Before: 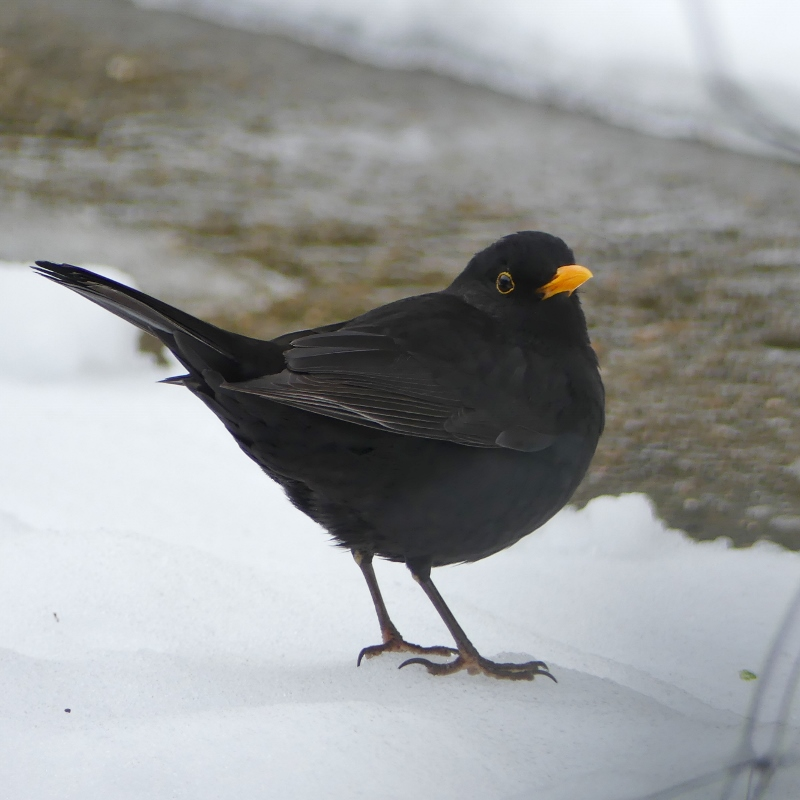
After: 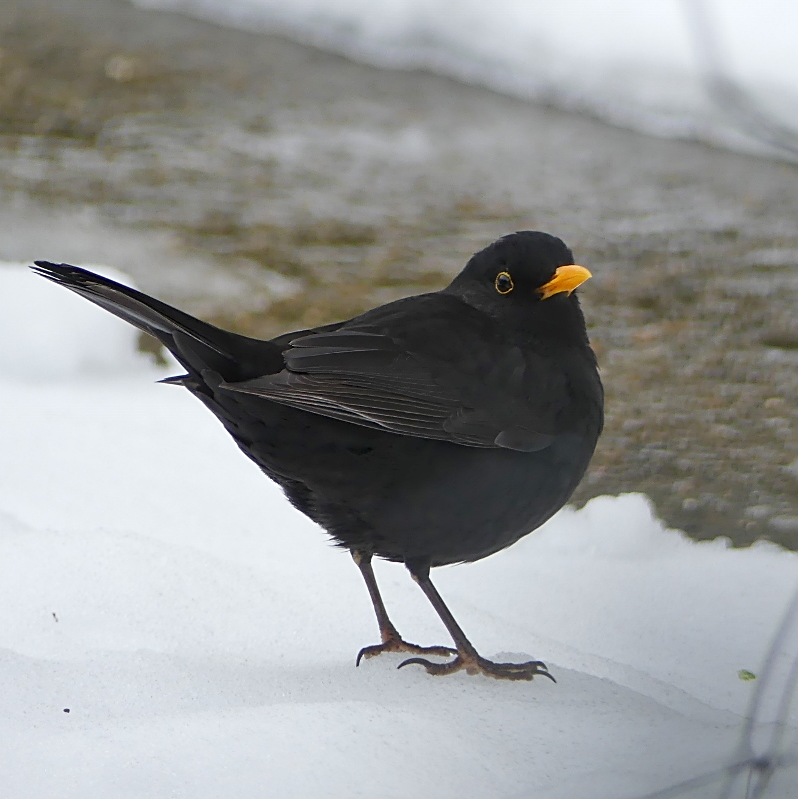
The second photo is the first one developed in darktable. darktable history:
crop and rotate: left 0.126%
sharpen: on, module defaults
